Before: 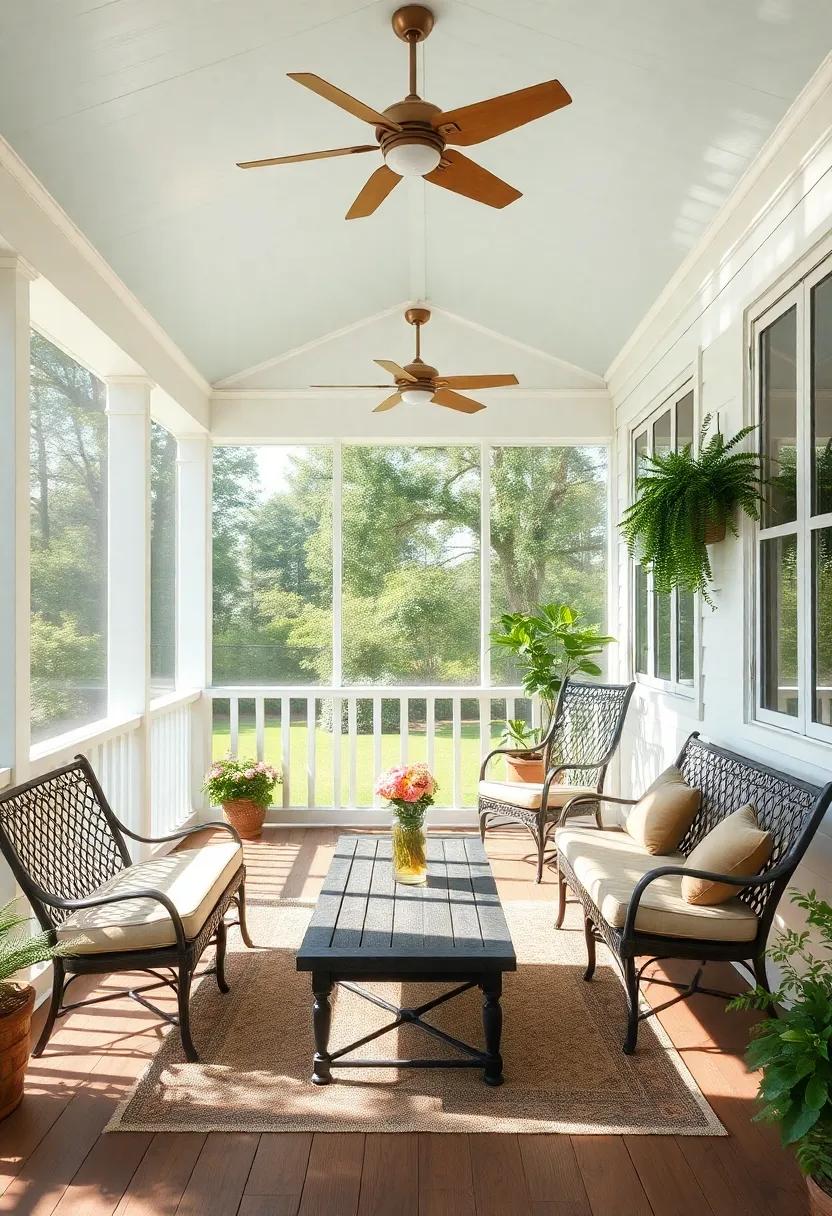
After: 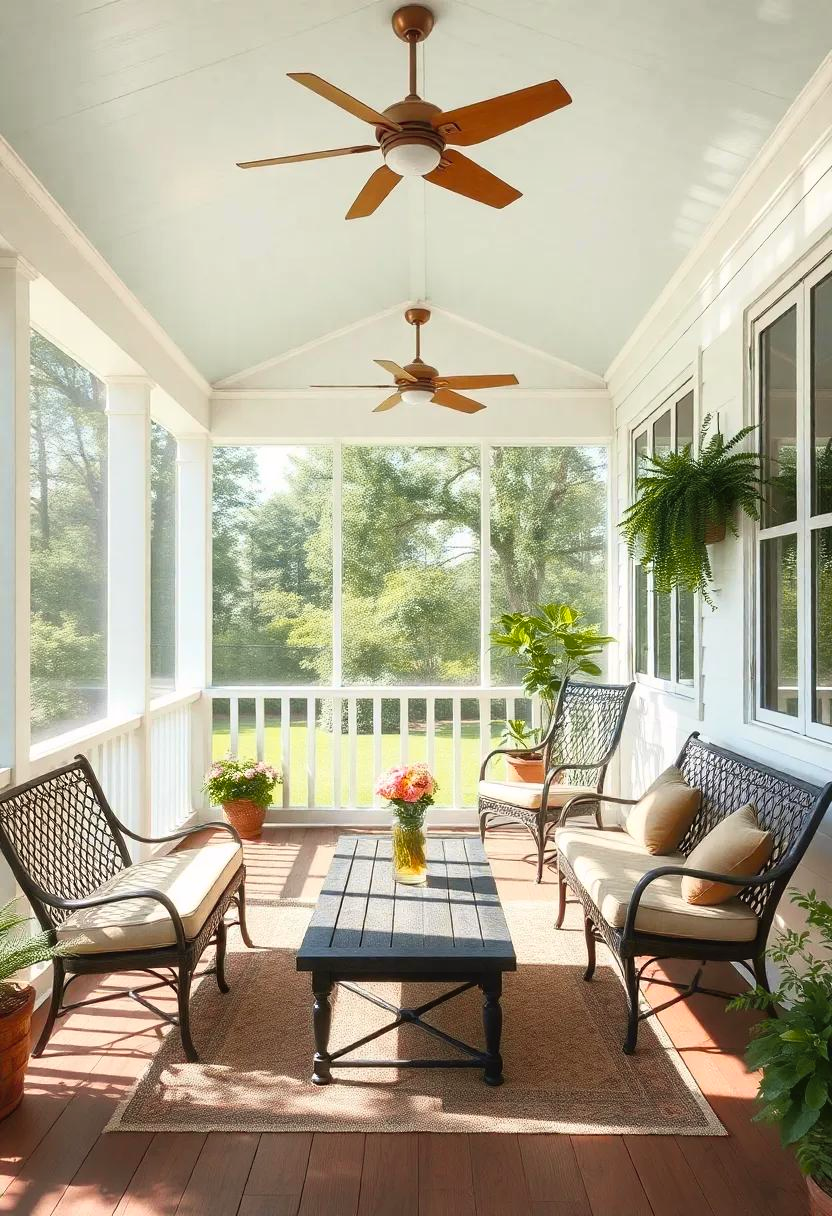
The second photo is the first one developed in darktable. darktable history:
tone curve: curves: ch0 [(0, 0.024) (0.119, 0.146) (0.474, 0.464) (0.718, 0.721) (0.817, 0.839) (1, 0.998)]; ch1 [(0, 0) (0.377, 0.416) (0.439, 0.451) (0.477, 0.477) (0.501, 0.504) (0.538, 0.544) (0.58, 0.602) (0.664, 0.676) (0.783, 0.804) (1, 1)]; ch2 [(0, 0) (0.38, 0.405) (0.463, 0.456) (0.498, 0.497) (0.524, 0.535) (0.578, 0.576) (0.648, 0.665) (1, 1)], color space Lab, independent channels, preserve colors none
